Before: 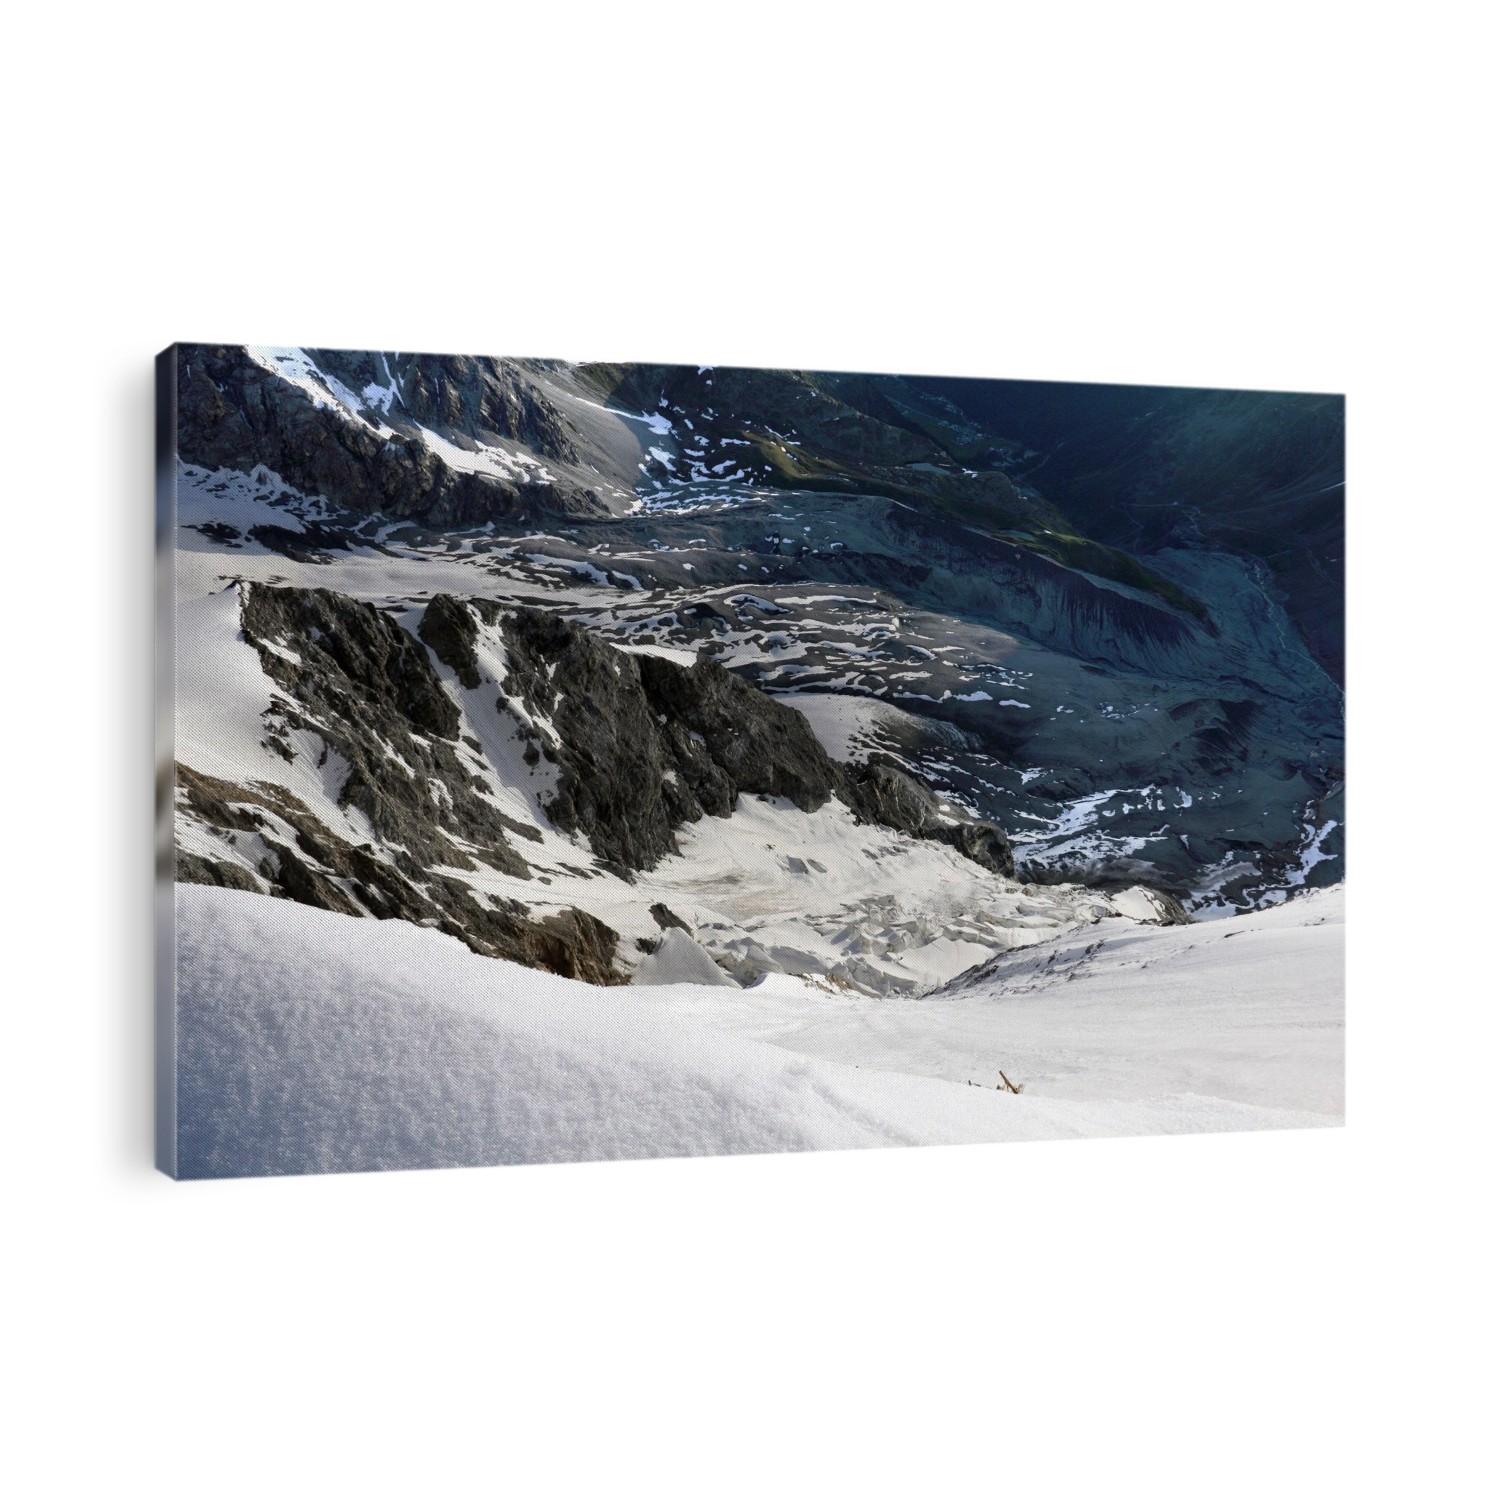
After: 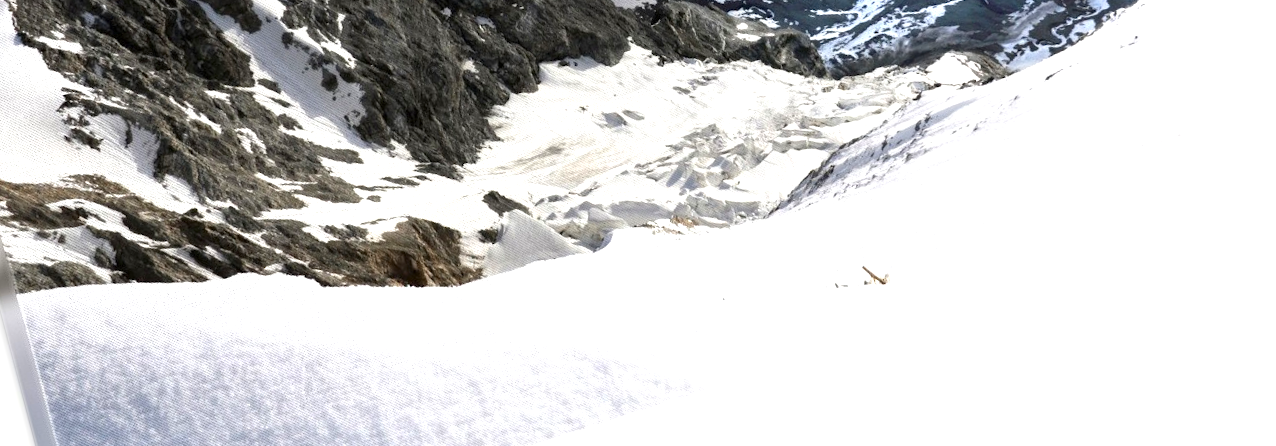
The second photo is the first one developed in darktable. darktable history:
exposure: exposure 1 EV, compensate highlight preservation false
rotate and perspective: rotation -14.8°, crop left 0.1, crop right 0.903, crop top 0.25, crop bottom 0.748
crop and rotate: left 13.306%, top 48.129%, bottom 2.928%
